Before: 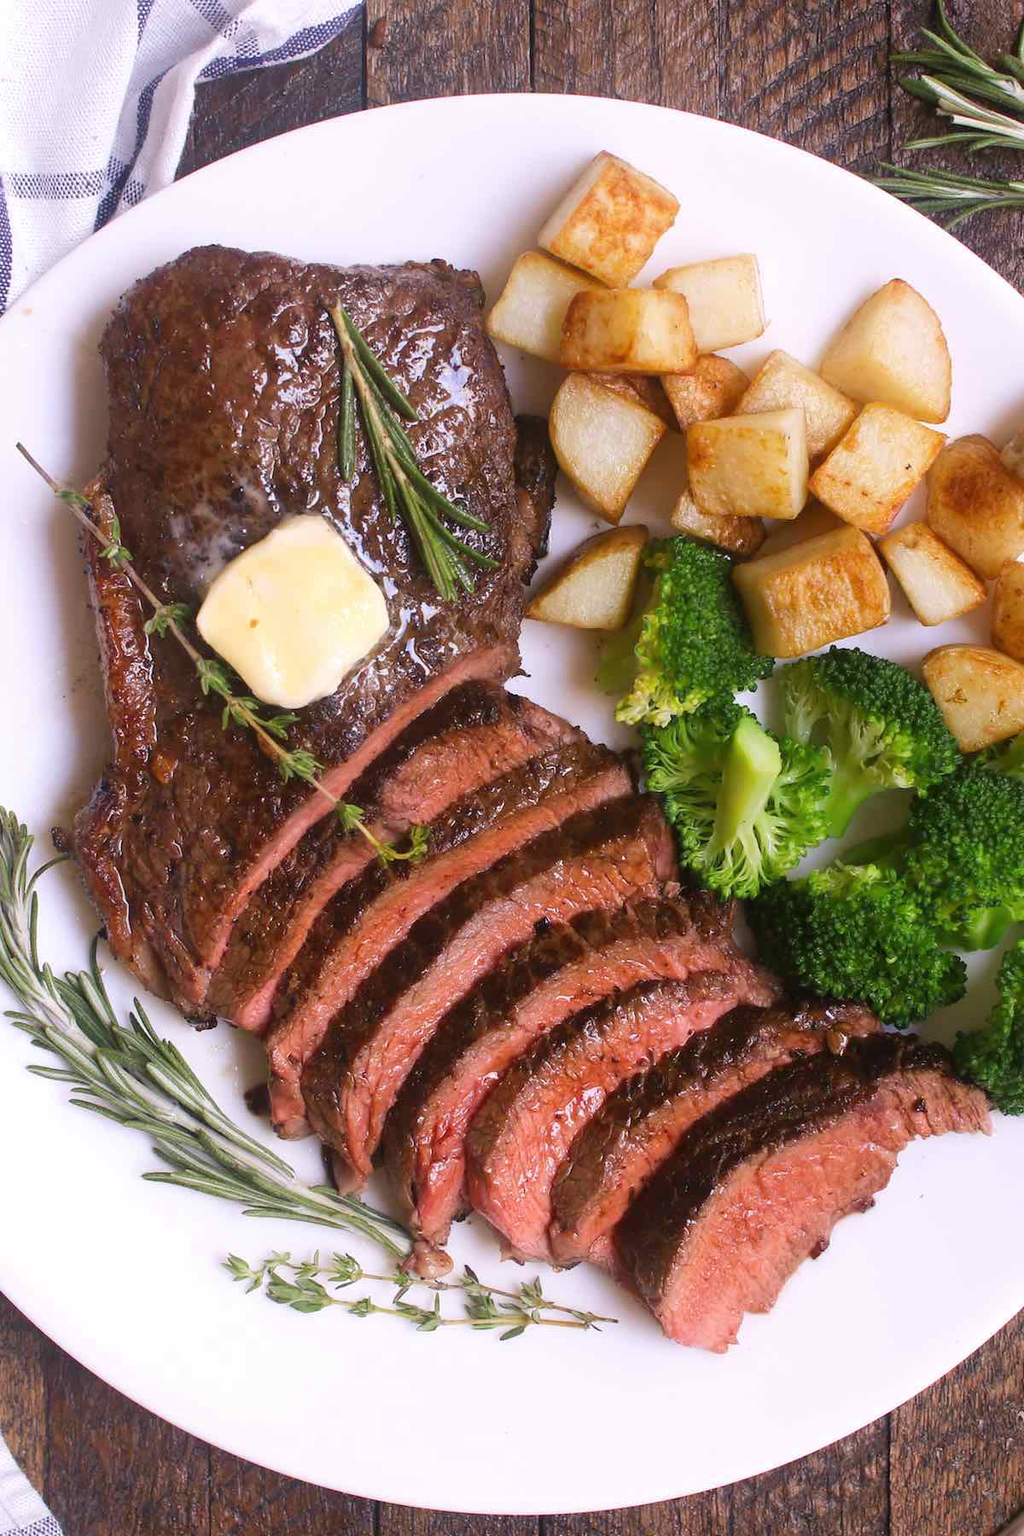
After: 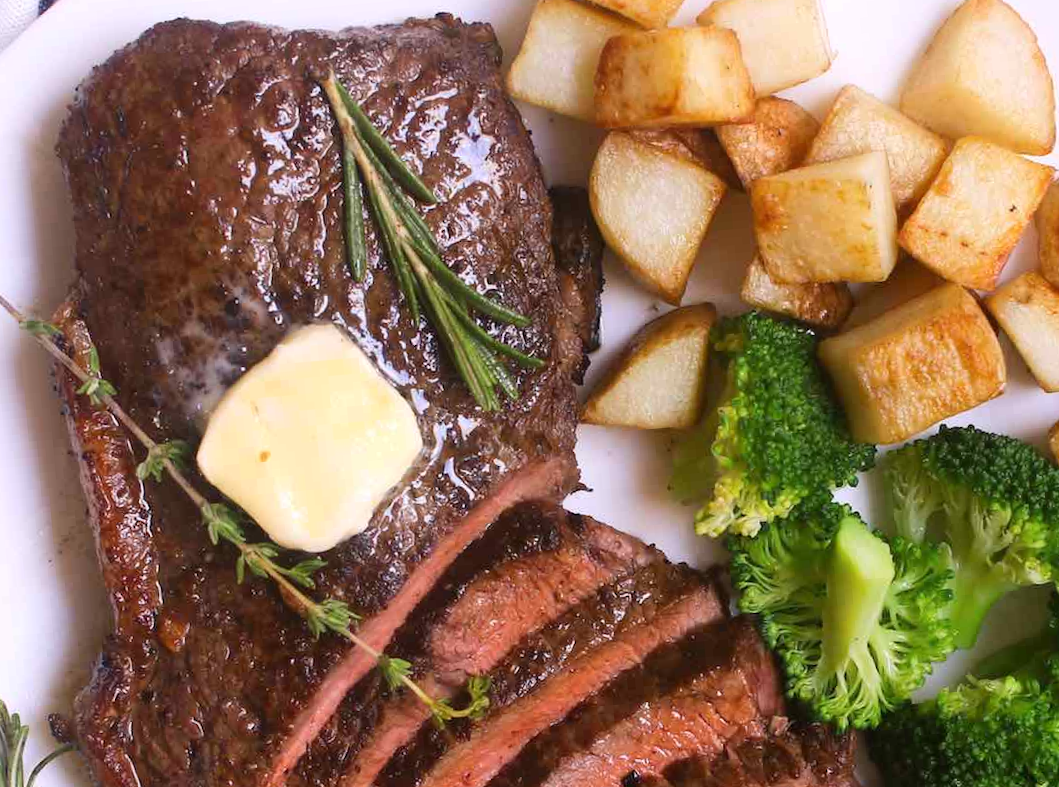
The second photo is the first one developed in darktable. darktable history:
rotate and perspective: rotation -4.86°, automatic cropping off
contrast brightness saturation: contrast 0.1, brightness 0.02, saturation 0.02
crop: left 7.036%, top 18.398%, right 14.379%, bottom 40.043%
